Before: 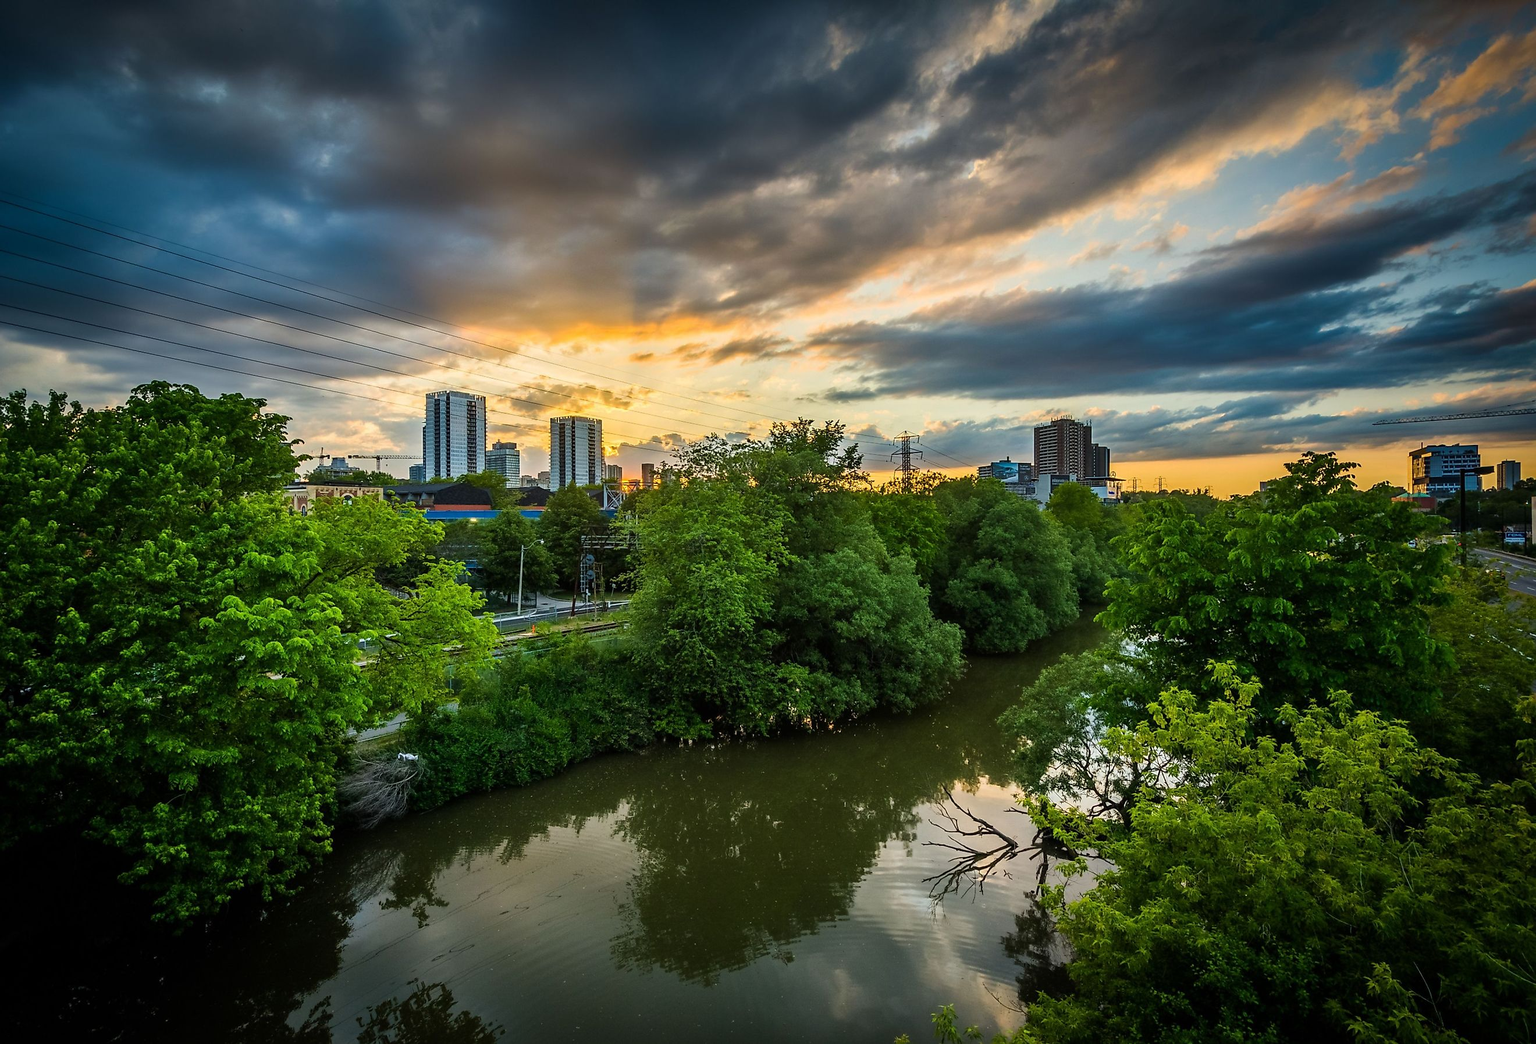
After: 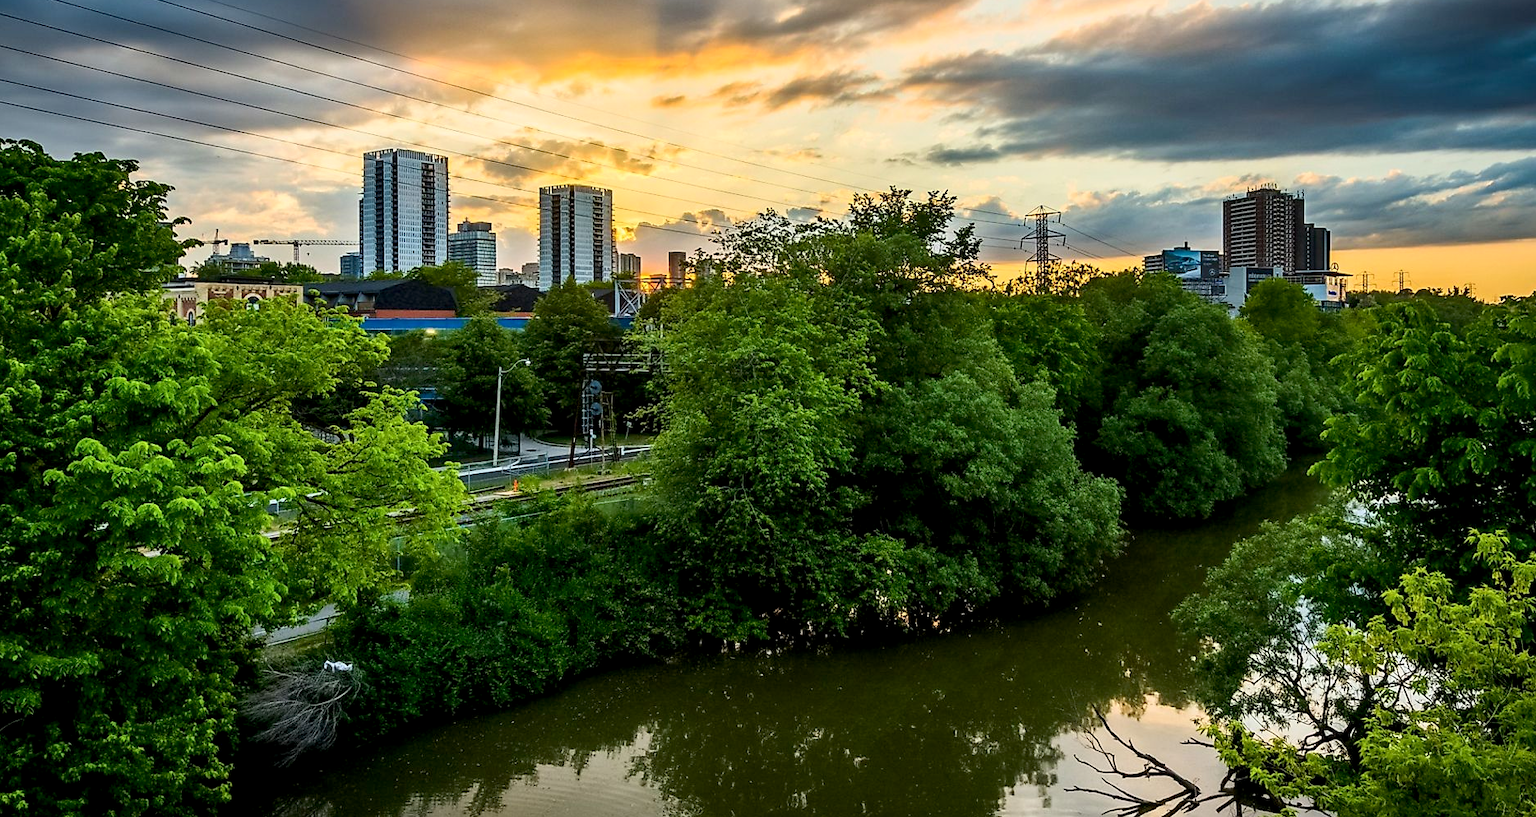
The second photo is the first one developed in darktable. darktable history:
contrast brightness saturation: contrast 0.15, brightness 0.047
crop: left 11.008%, top 27.355%, right 18.233%, bottom 17.221%
exposure: black level correction 0.007, compensate highlight preservation false
color calibration: gray › normalize channels true, illuminant same as pipeline (D50), adaptation XYZ, x 0.345, y 0.358, temperature 5021.24 K, gamut compression 0.001
